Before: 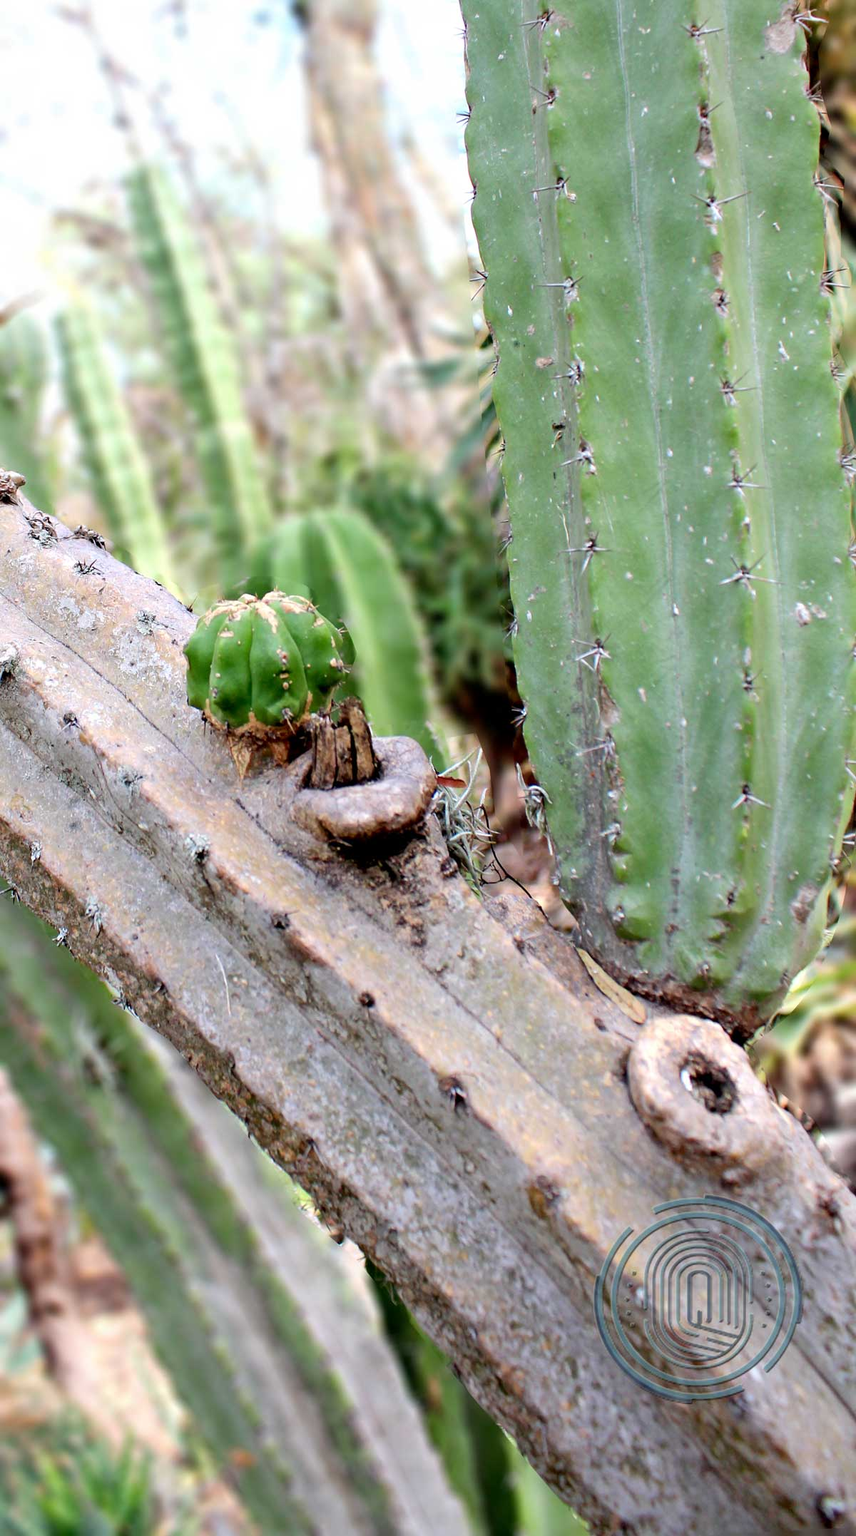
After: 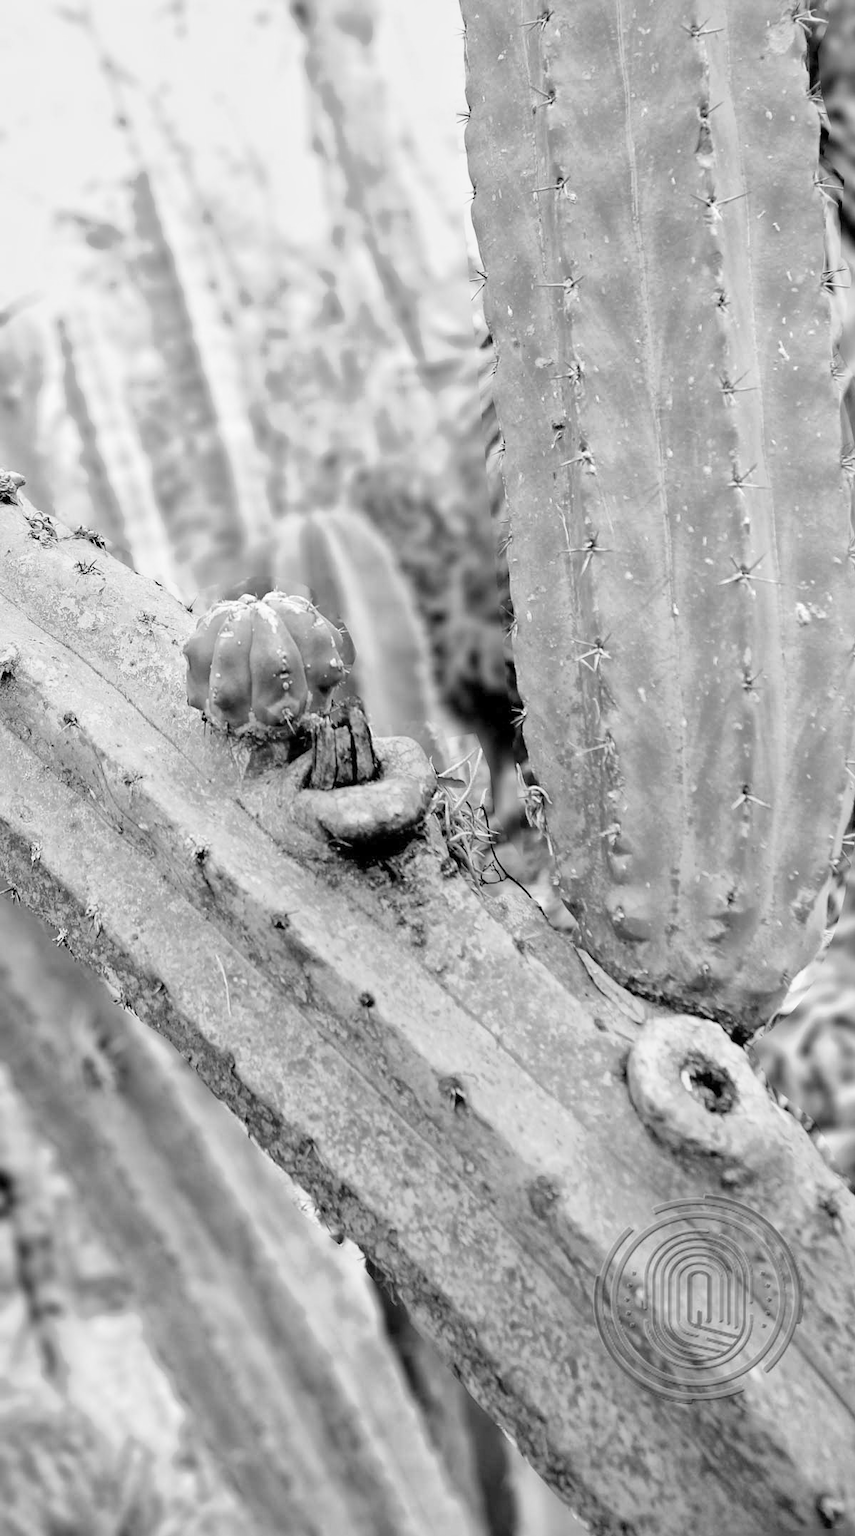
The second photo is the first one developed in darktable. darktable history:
monochrome: a -71.75, b 75.82
exposure: black level correction 0, exposure 1.125 EV, compensate exposure bias true, compensate highlight preservation false
global tonemap: drago (1, 100), detail 1
